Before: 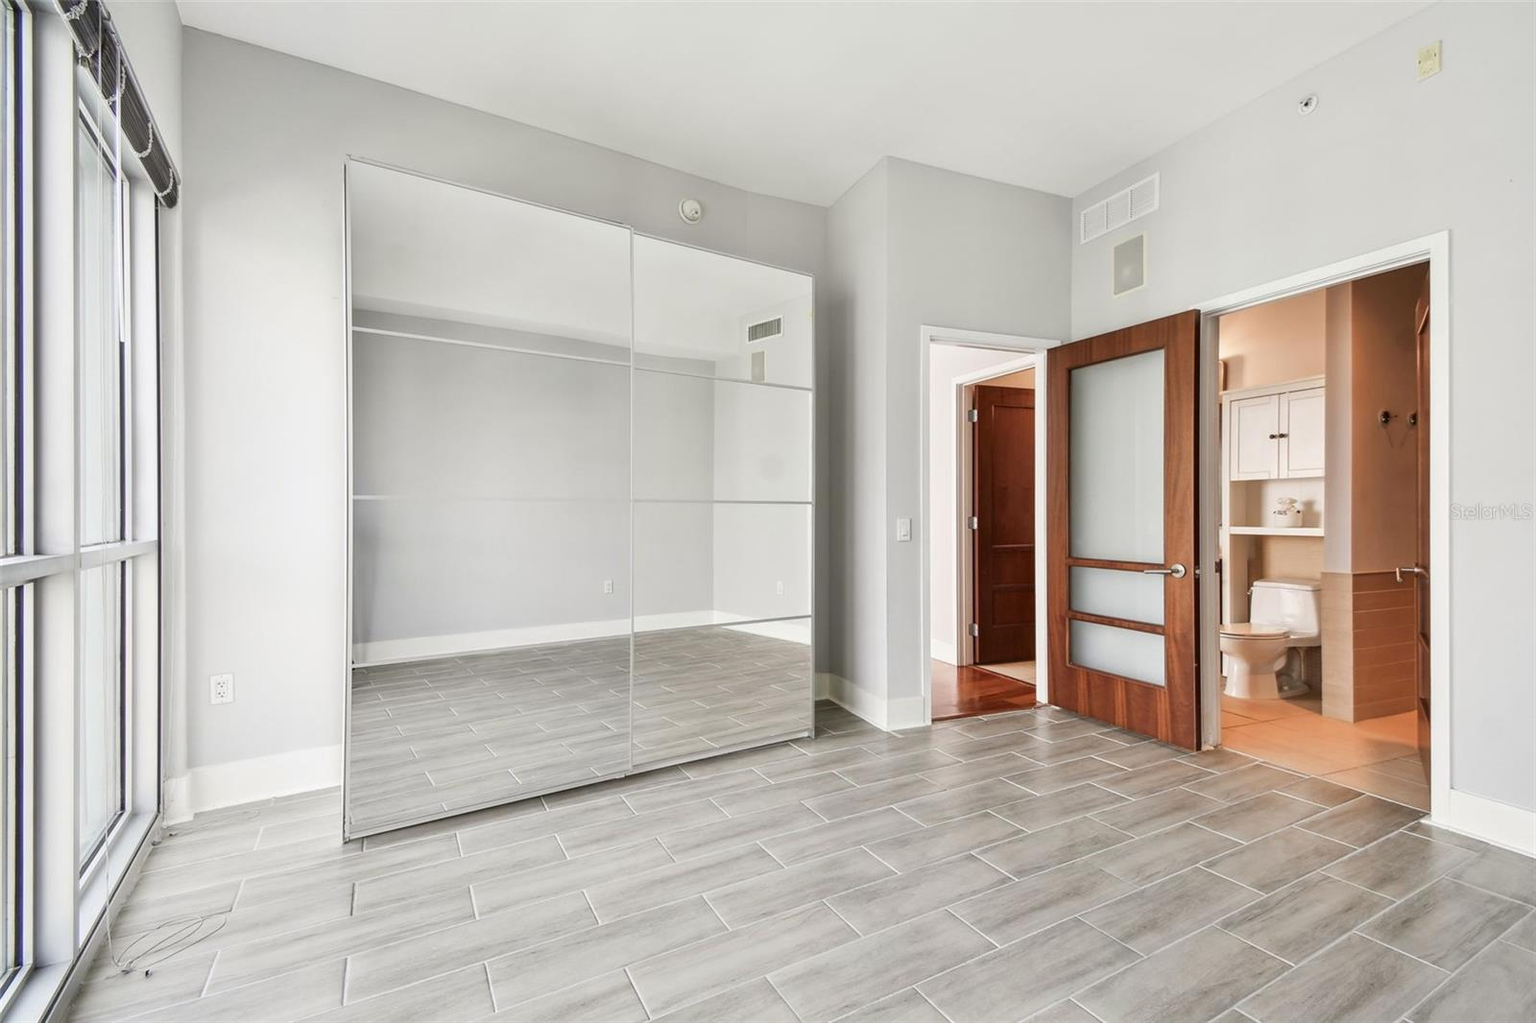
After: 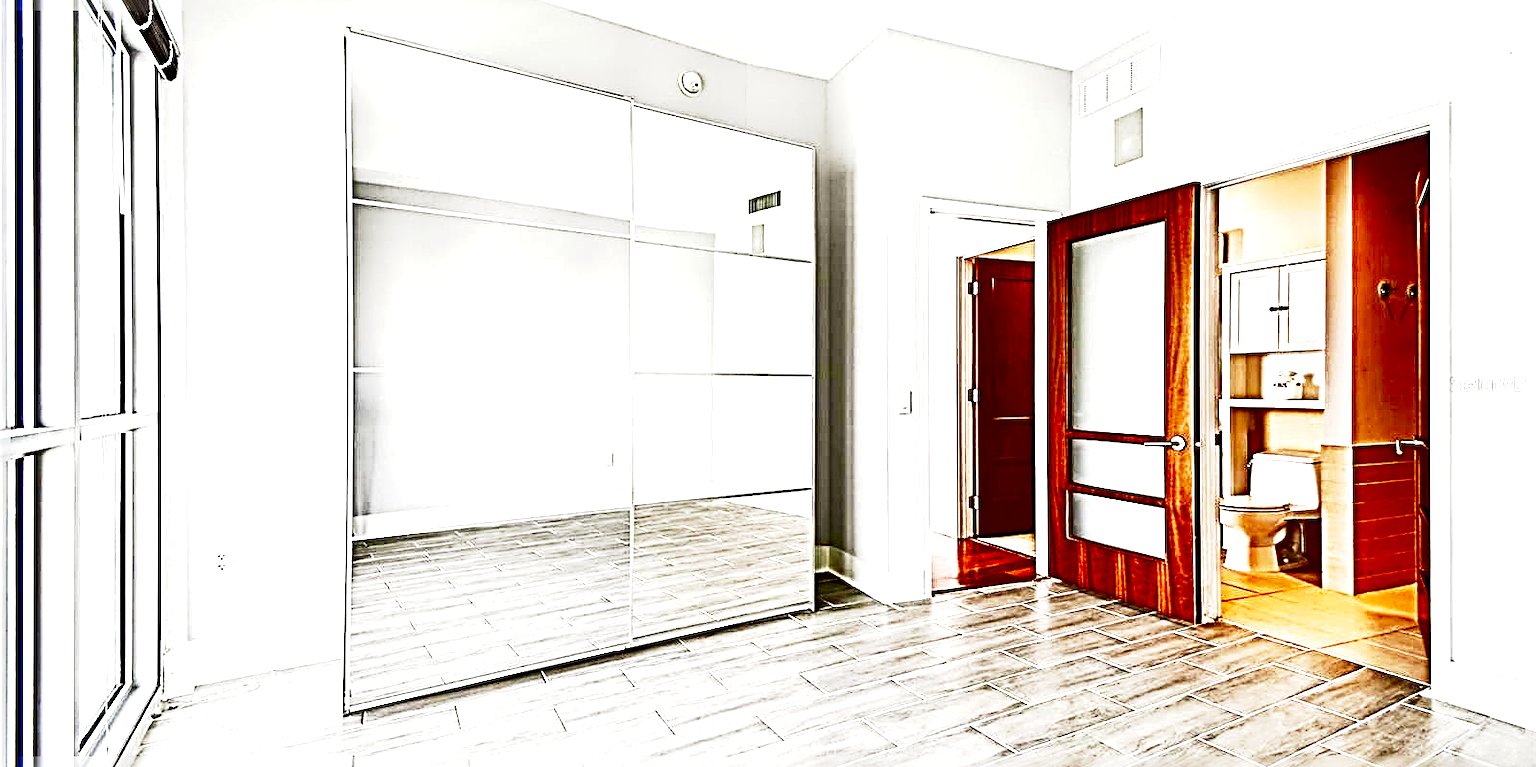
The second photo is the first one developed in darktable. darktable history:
contrast brightness saturation: brightness -0.997, saturation 0.993
exposure: black level correction 0, exposure 1.013 EV, compensate highlight preservation false
base curve: curves: ch0 [(0, 0) (0.557, 0.834) (1, 1)], preserve colors none
local contrast: highlights 105%, shadows 102%, detail 119%, midtone range 0.2
sharpen: radius 4.053, amount 1.986
crop and rotate: top 12.493%, bottom 12.5%
